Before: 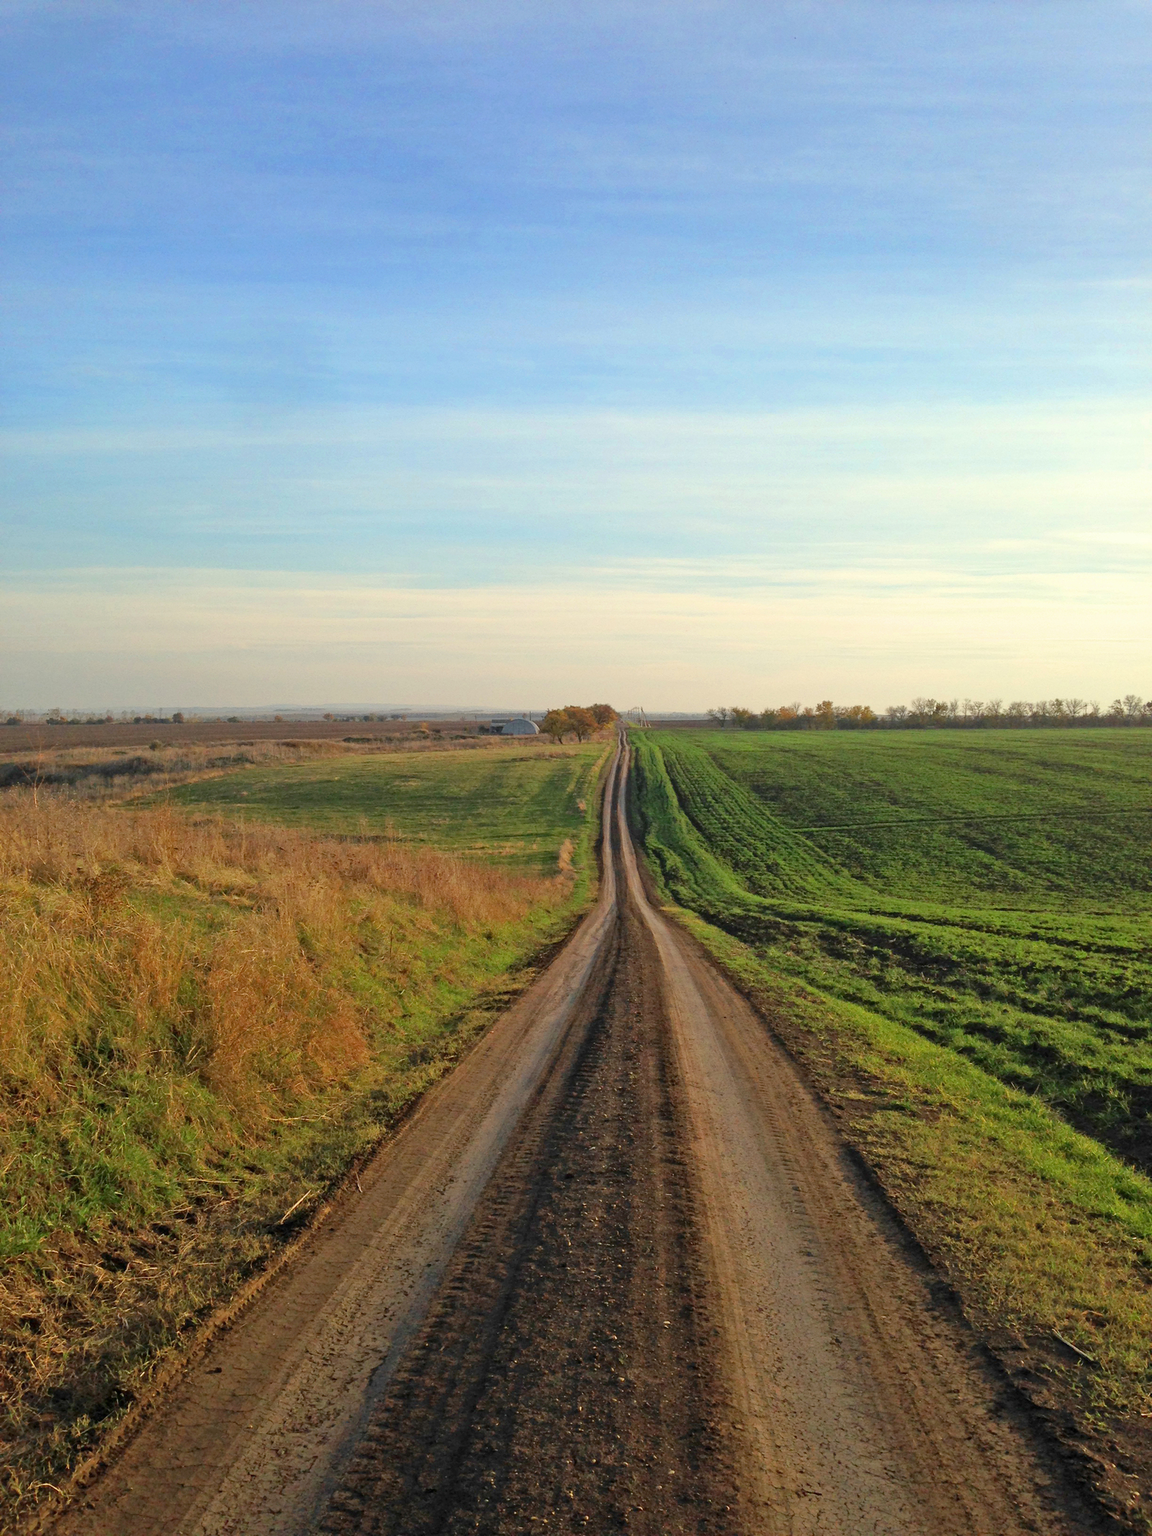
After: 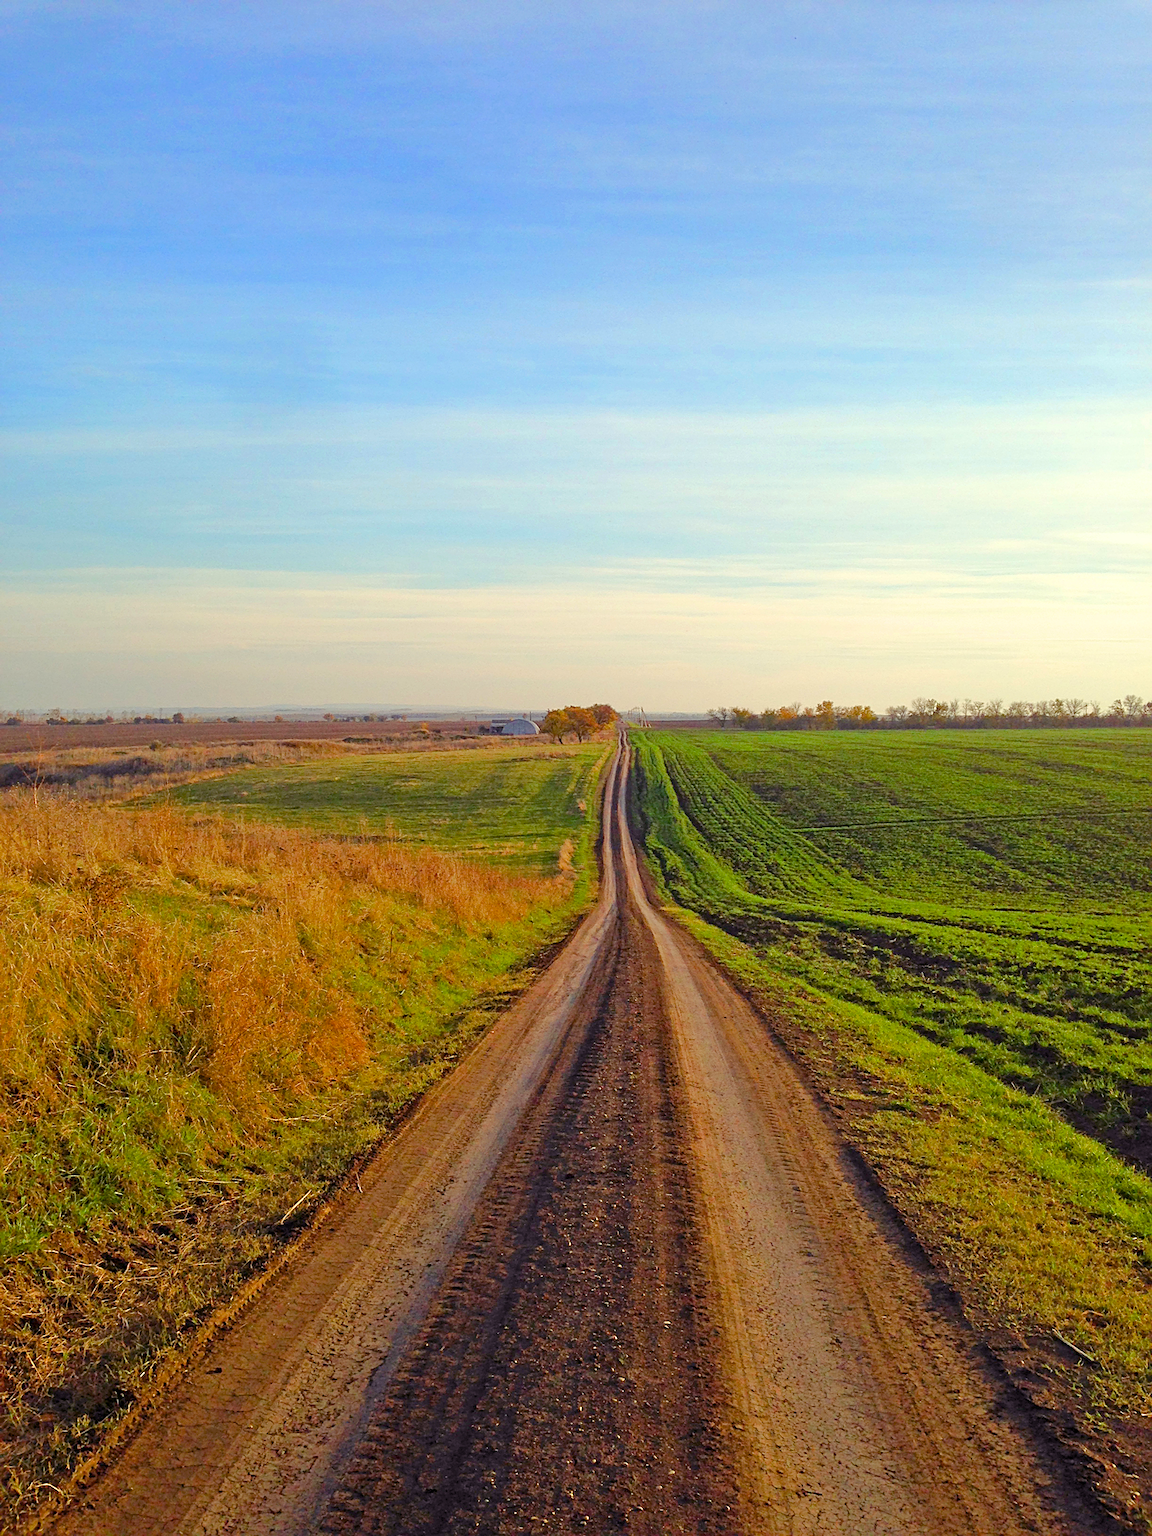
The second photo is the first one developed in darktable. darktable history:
color balance rgb: shadows lift › luminance 0.329%, shadows lift › chroma 6.878%, shadows lift › hue 302.72°, perceptual saturation grading › global saturation 24.939%, perceptual saturation grading › highlights -27.844%, perceptual saturation grading › shadows 32.781%, perceptual brilliance grading › mid-tones 9.56%, perceptual brilliance grading › shadows 14.794%, global vibrance 20%
tone equalizer: edges refinement/feathering 500, mask exposure compensation -1.57 EV, preserve details no
sharpen: on, module defaults
